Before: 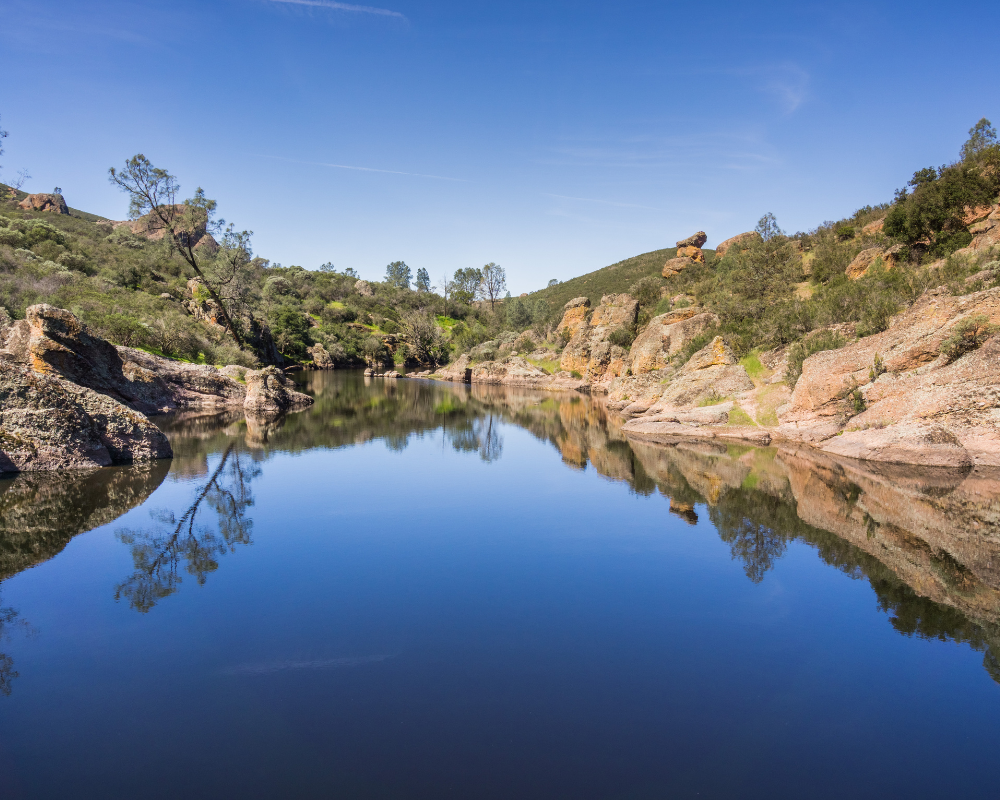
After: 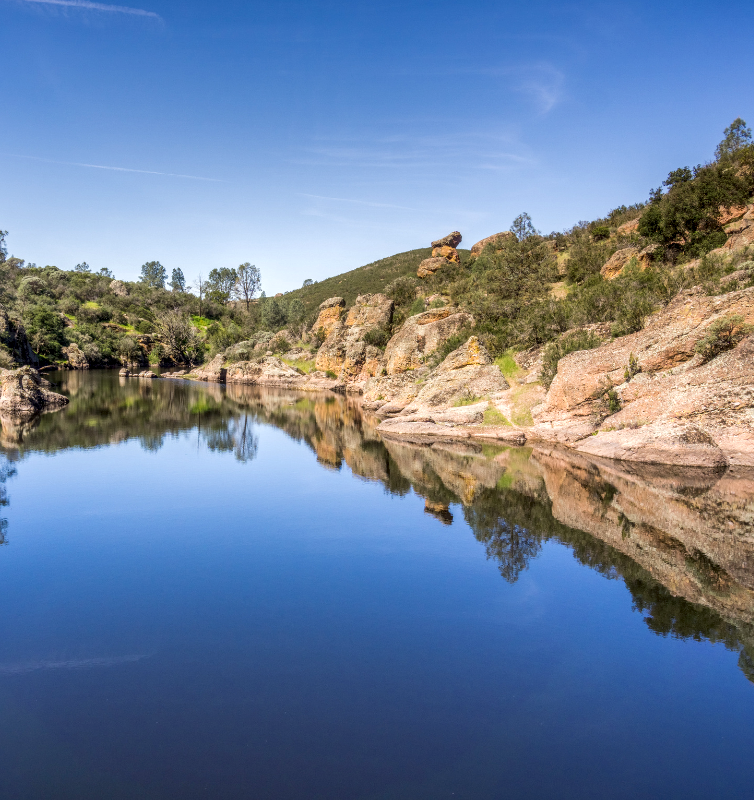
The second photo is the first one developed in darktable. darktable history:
contrast brightness saturation: contrast -0.02, brightness -0.01, saturation 0.03
exposure: exposure 0.081 EV, compensate highlight preservation false
crop and rotate: left 24.6%
bloom: size 3%, threshold 100%, strength 0%
color balance: input saturation 99%
local contrast: detail 150%
shadows and highlights: on, module defaults
